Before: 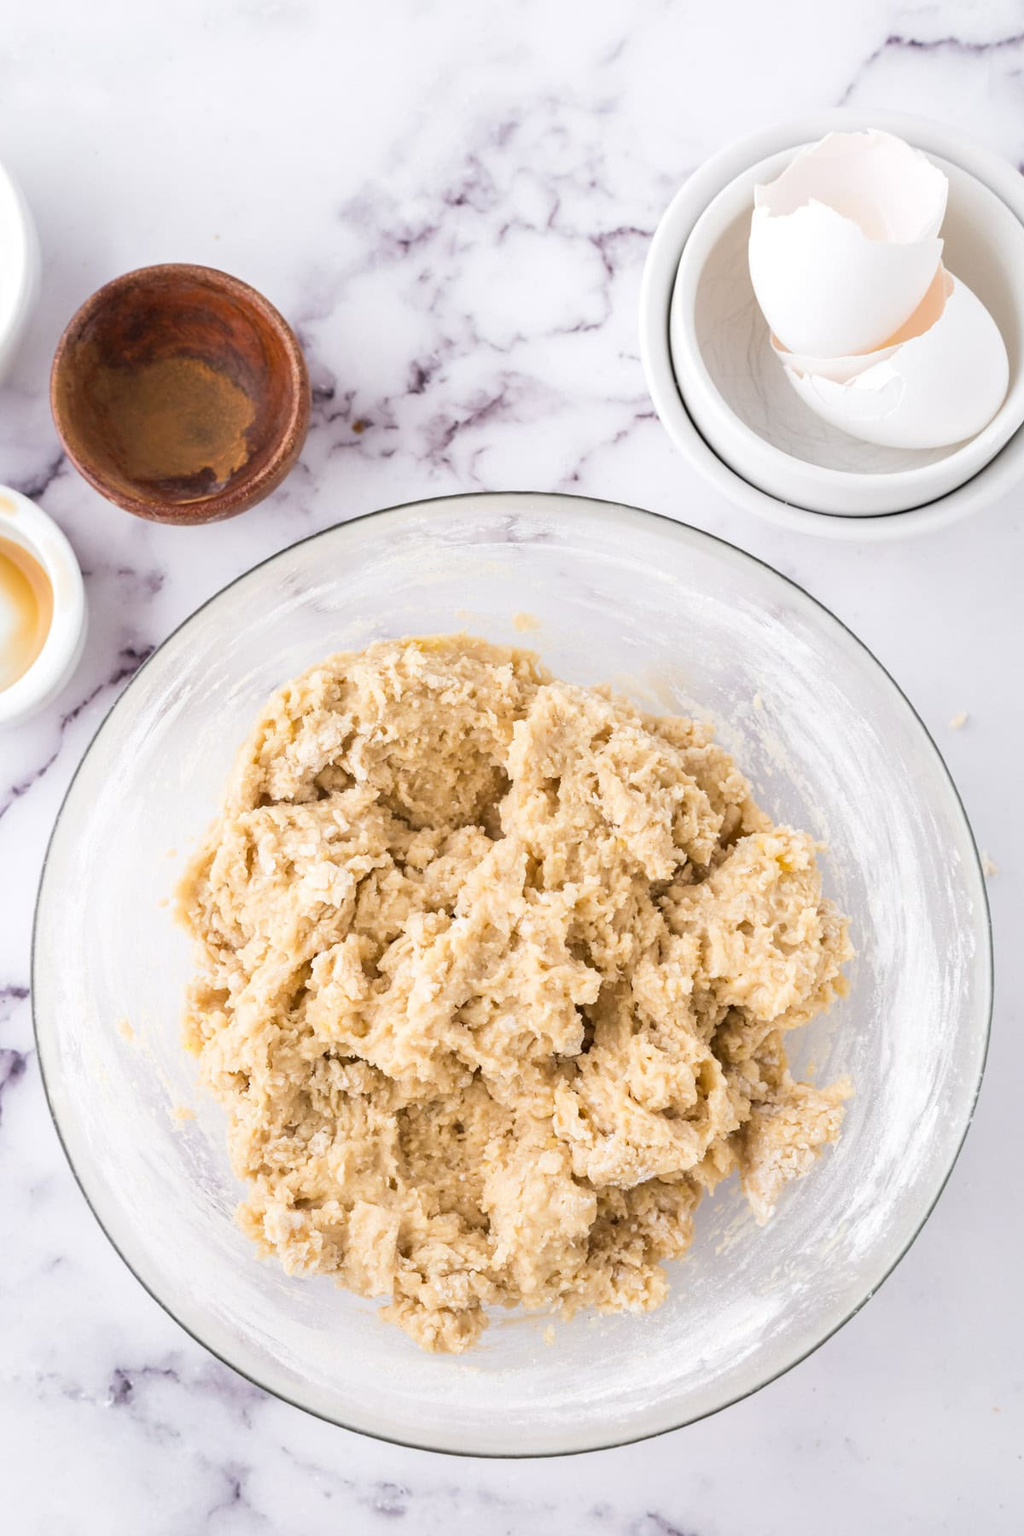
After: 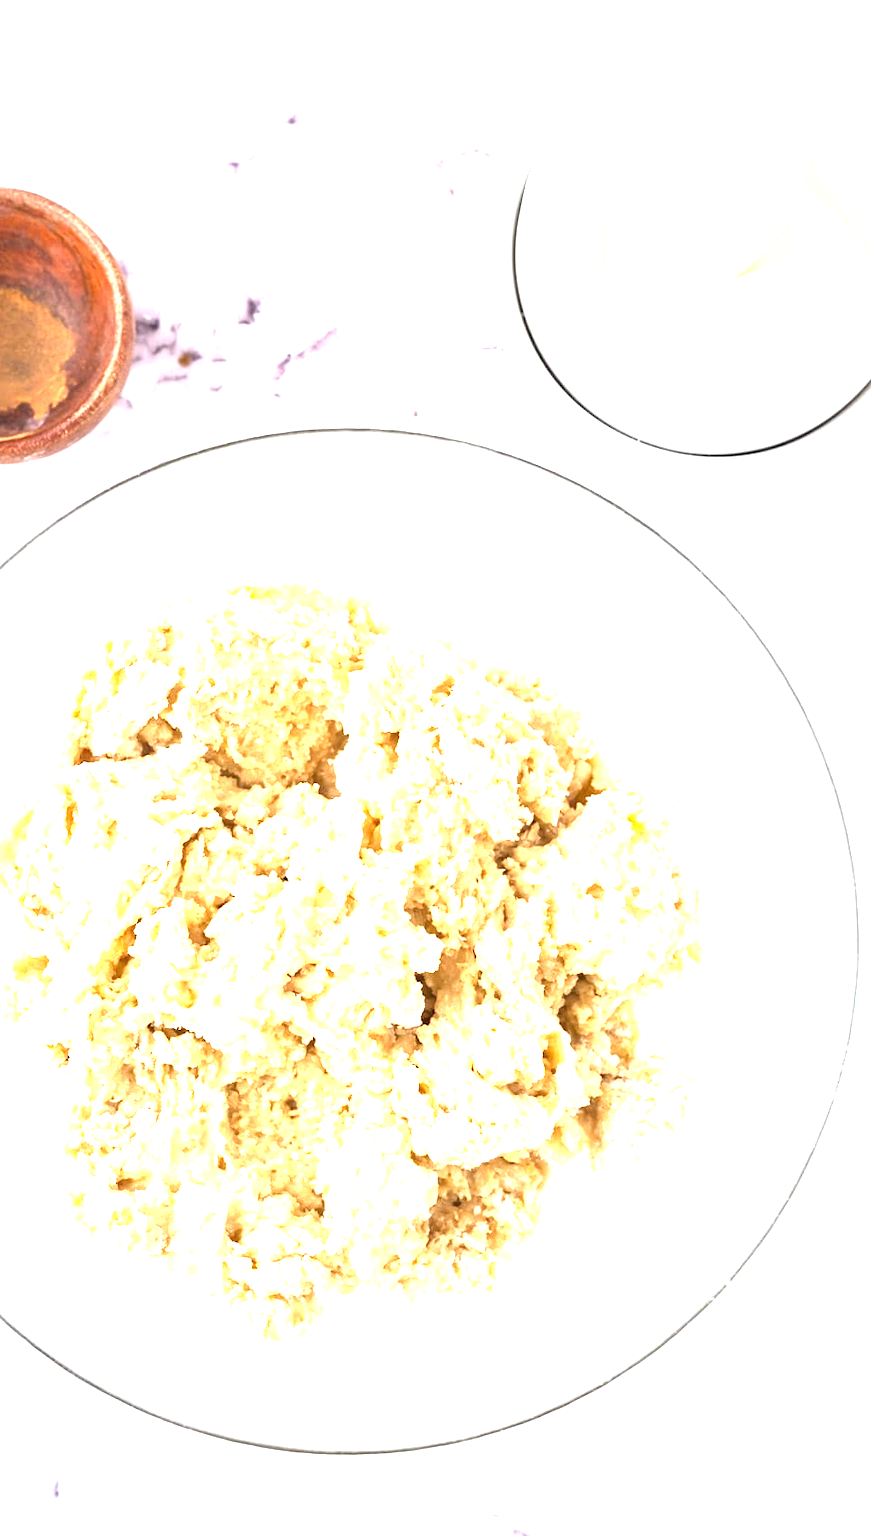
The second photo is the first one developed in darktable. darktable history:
exposure: black level correction 0, exposure 1.739 EV, compensate highlight preservation false
crop and rotate: left 18.048%, top 5.773%, right 1.756%
